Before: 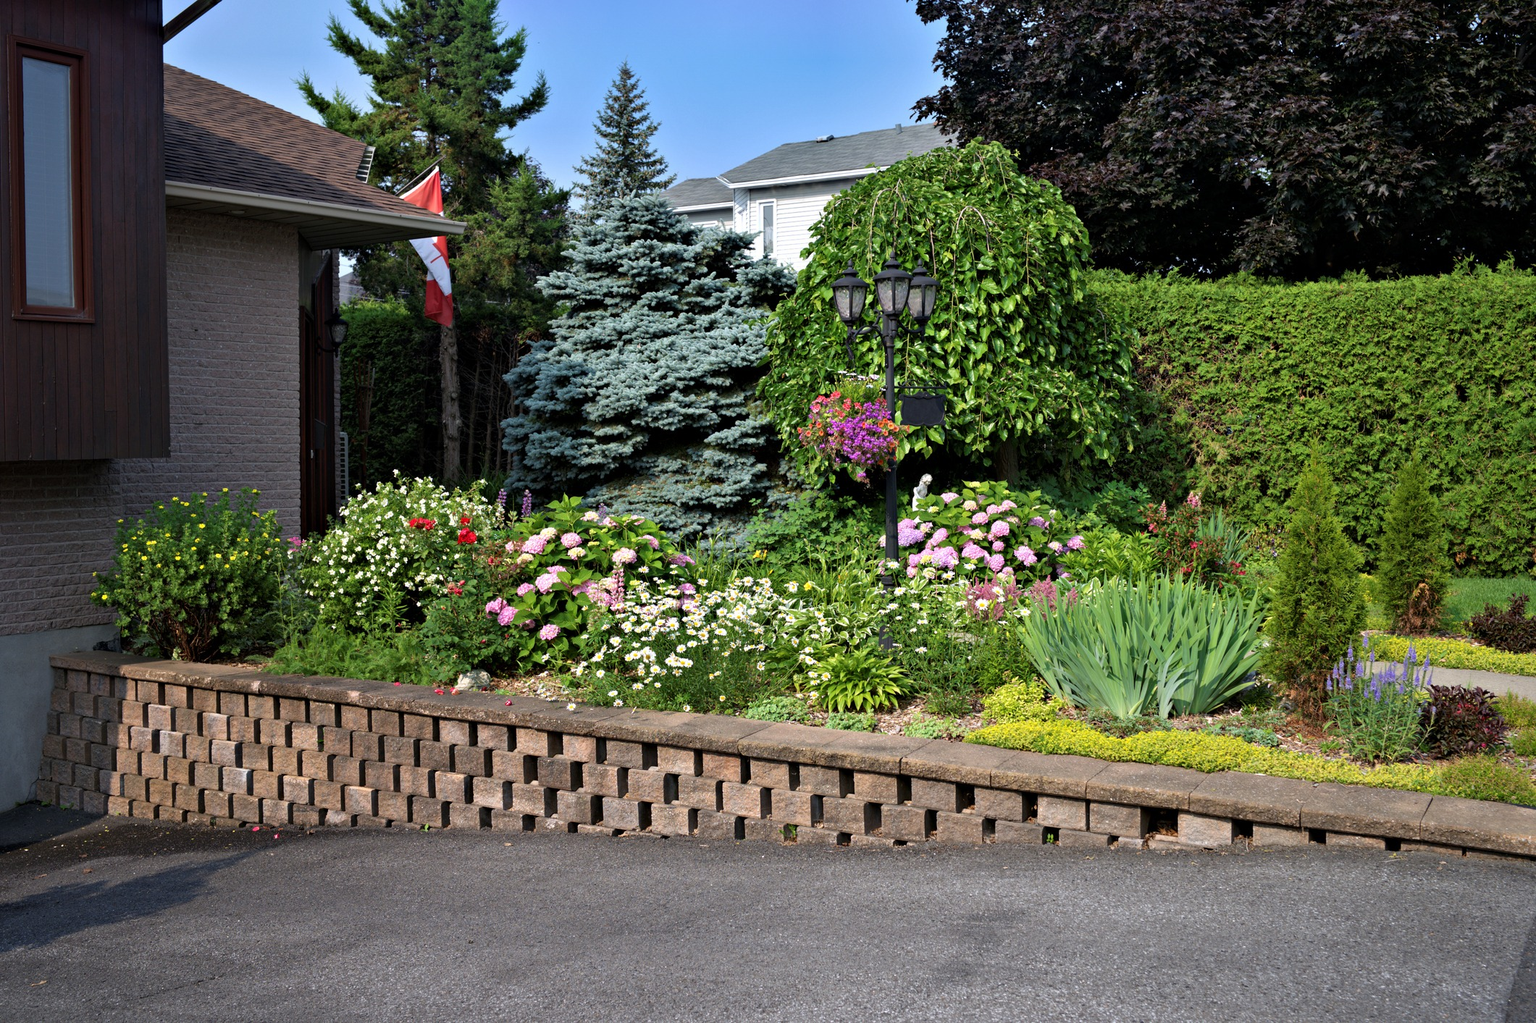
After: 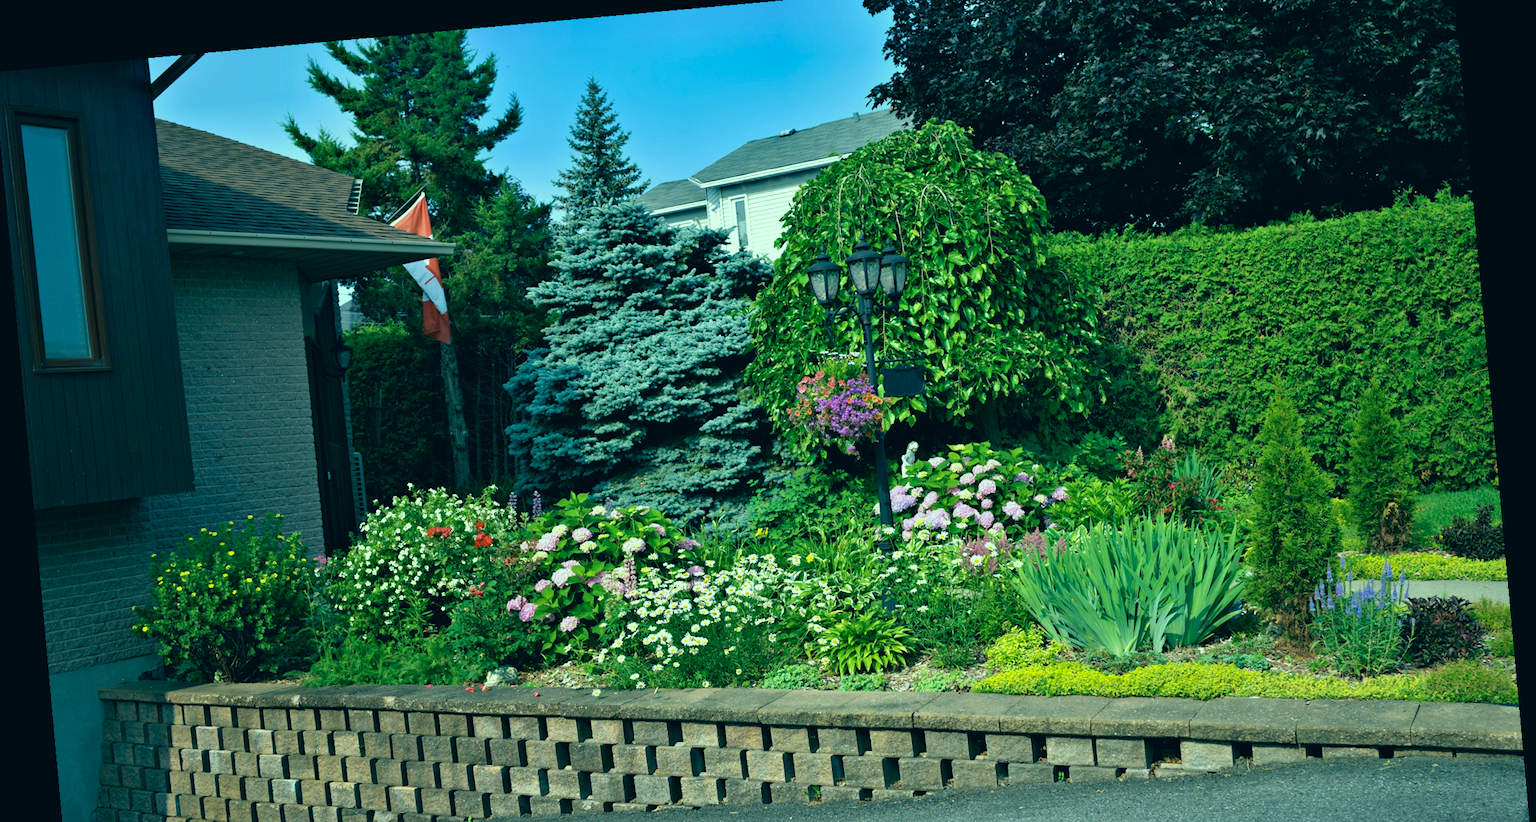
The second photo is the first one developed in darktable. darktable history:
rotate and perspective: rotation -5.2°, automatic cropping off
color correction: highlights a* -20.08, highlights b* 9.8, shadows a* -20.4, shadows b* -10.76
crop: left 0.387%, top 5.469%, bottom 19.809%
